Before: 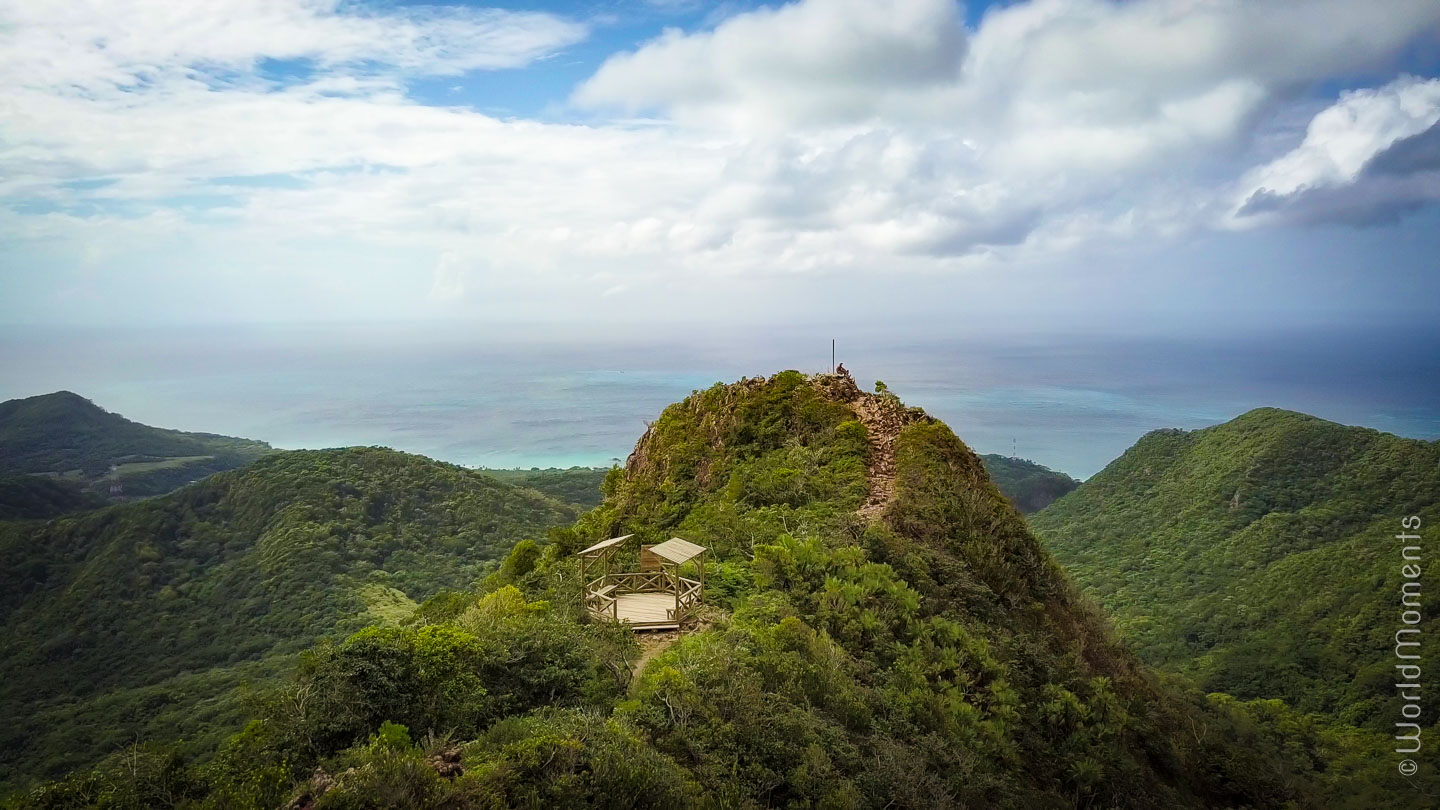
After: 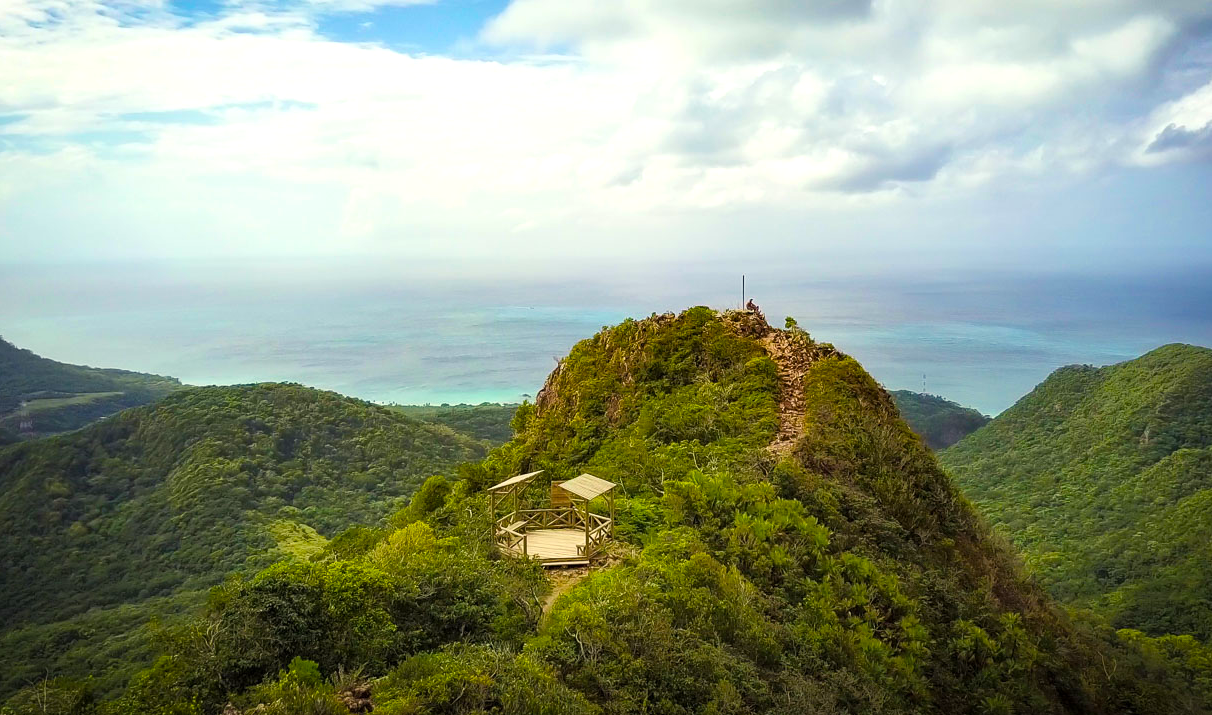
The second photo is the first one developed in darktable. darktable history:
exposure: exposure 0.228 EV, compensate highlight preservation false
color balance rgb: highlights gain › luminance 5.814%, highlights gain › chroma 2.514%, highlights gain › hue 90.36°, perceptual saturation grading › global saturation 25.157%
crop: left 6.277%, top 8.024%, right 9.544%, bottom 3.624%
